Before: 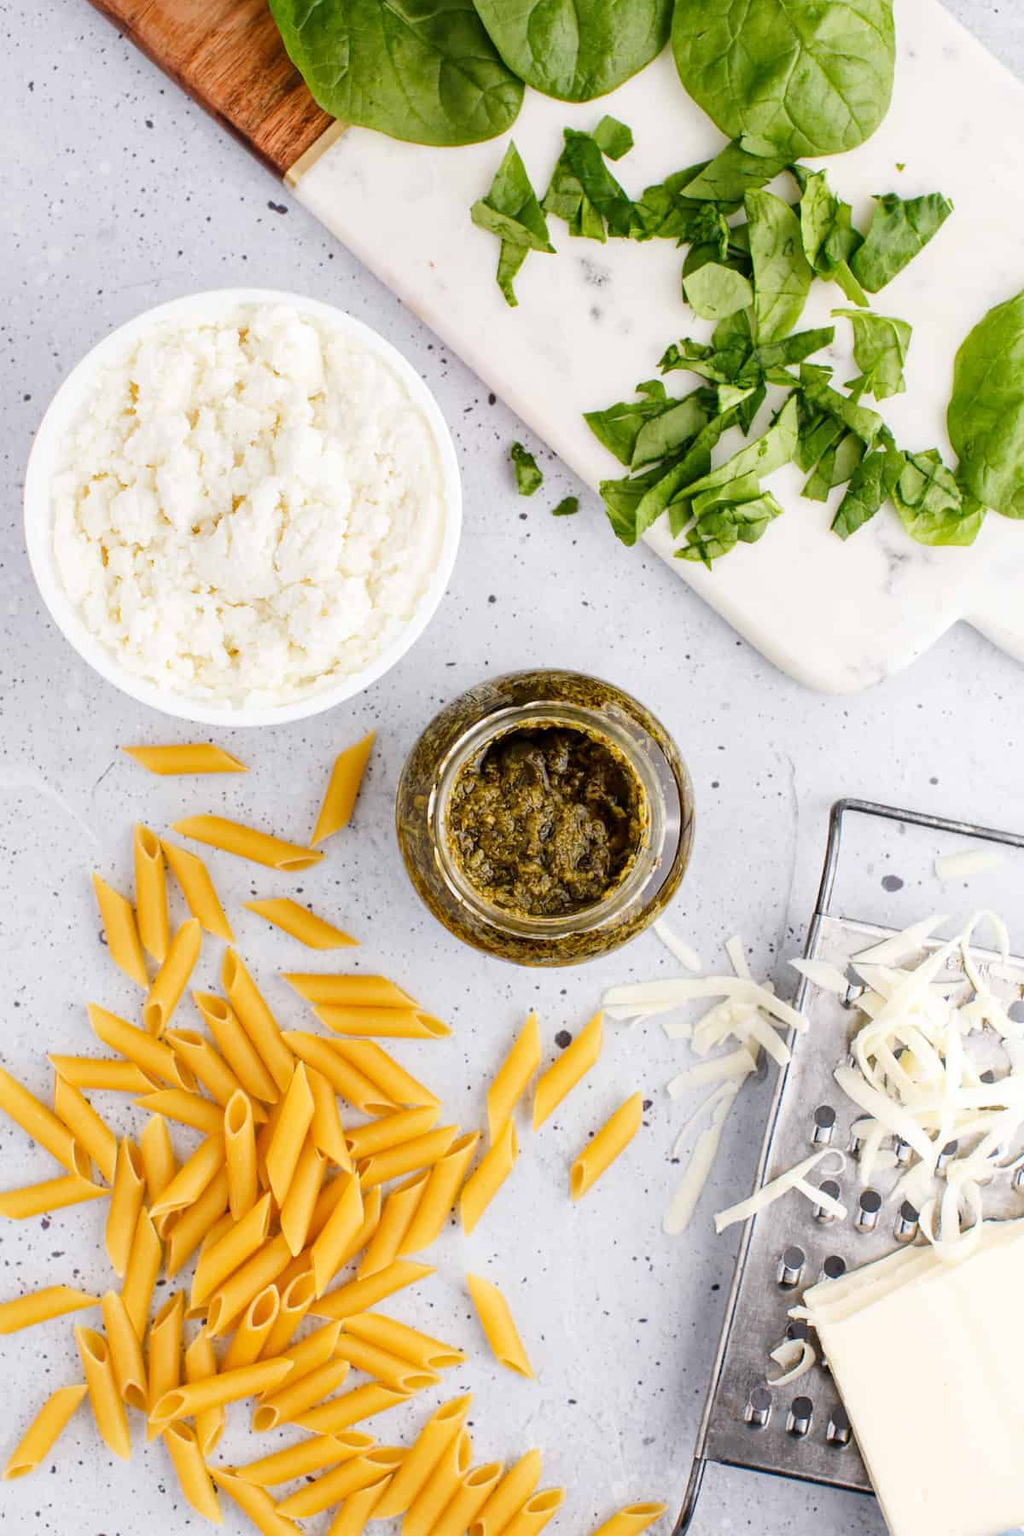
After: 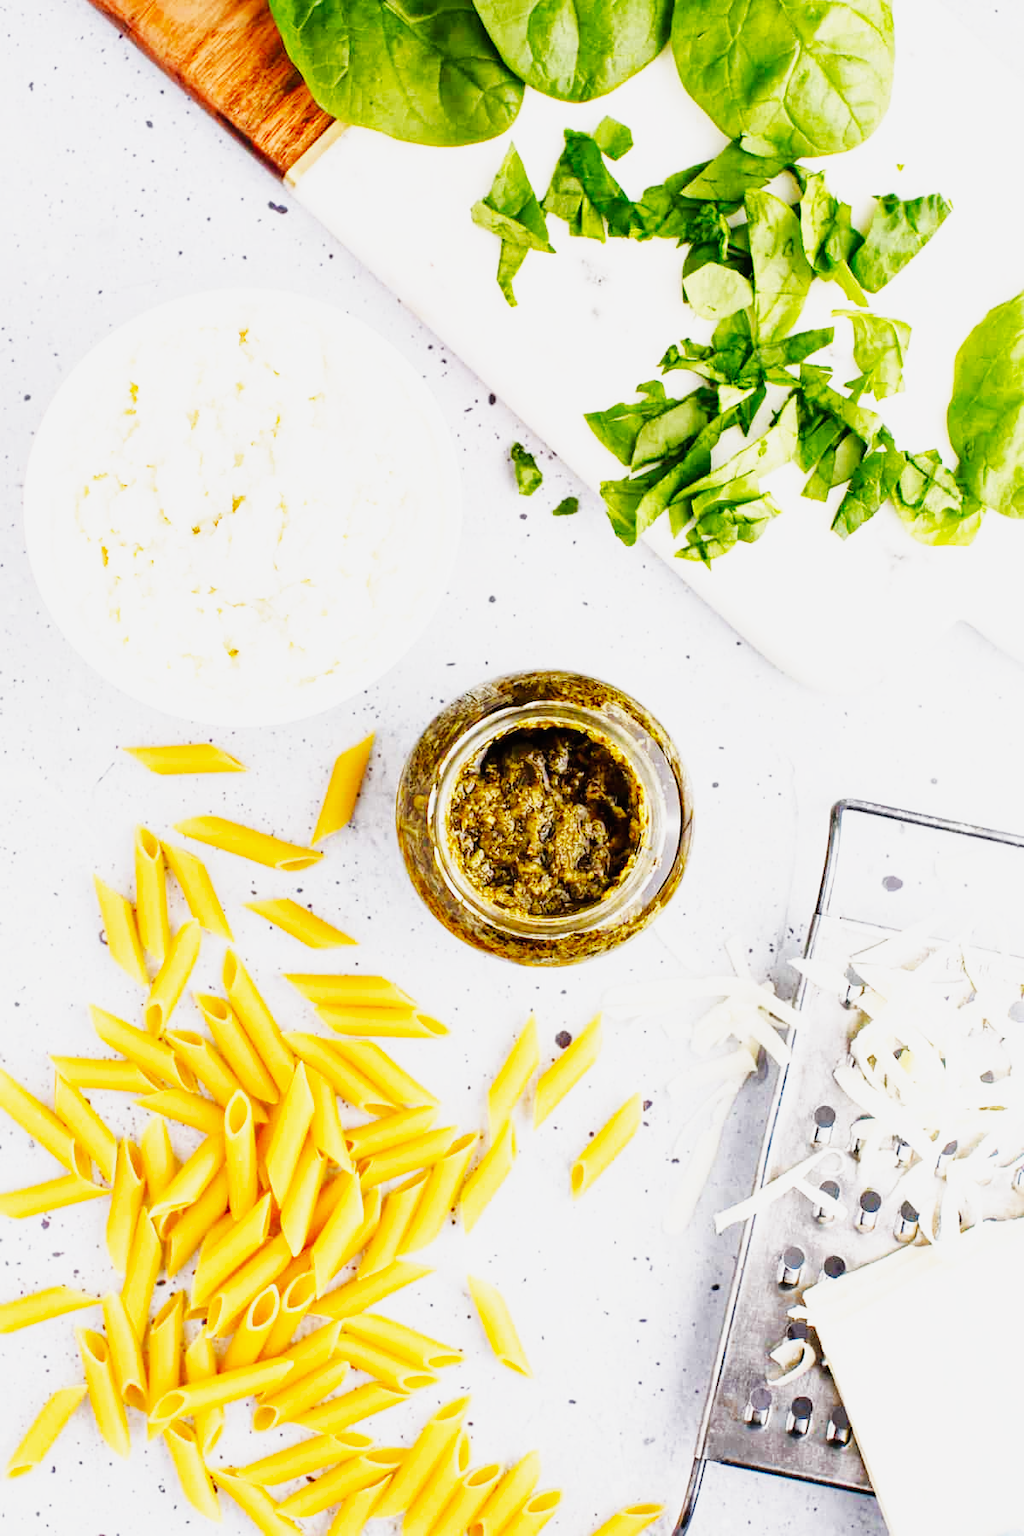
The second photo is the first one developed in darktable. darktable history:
base curve: curves: ch0 [(0, 0) (0.007, 0.004) (0.027, 0.03) (0.046, 0.07) (0.207, 0.54) (0.442, 0.872) (0.673, 0.972) (1, 1)], preserve colors none
shadows and highlights: shadows 25, white point adjustment -3, highlights -30
